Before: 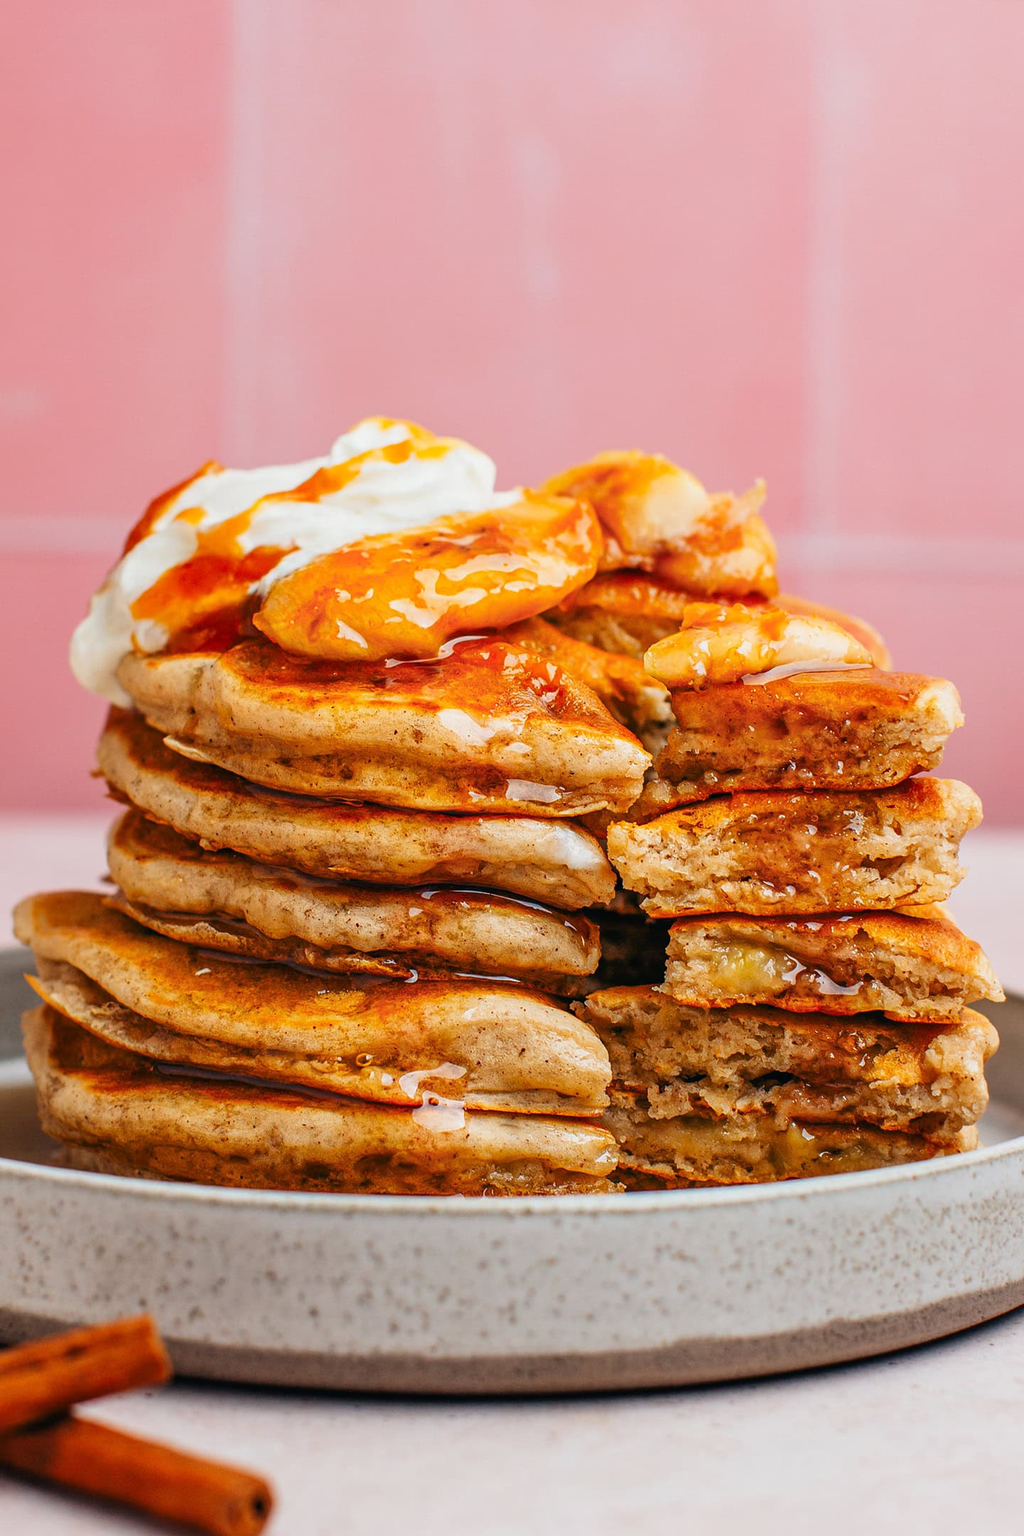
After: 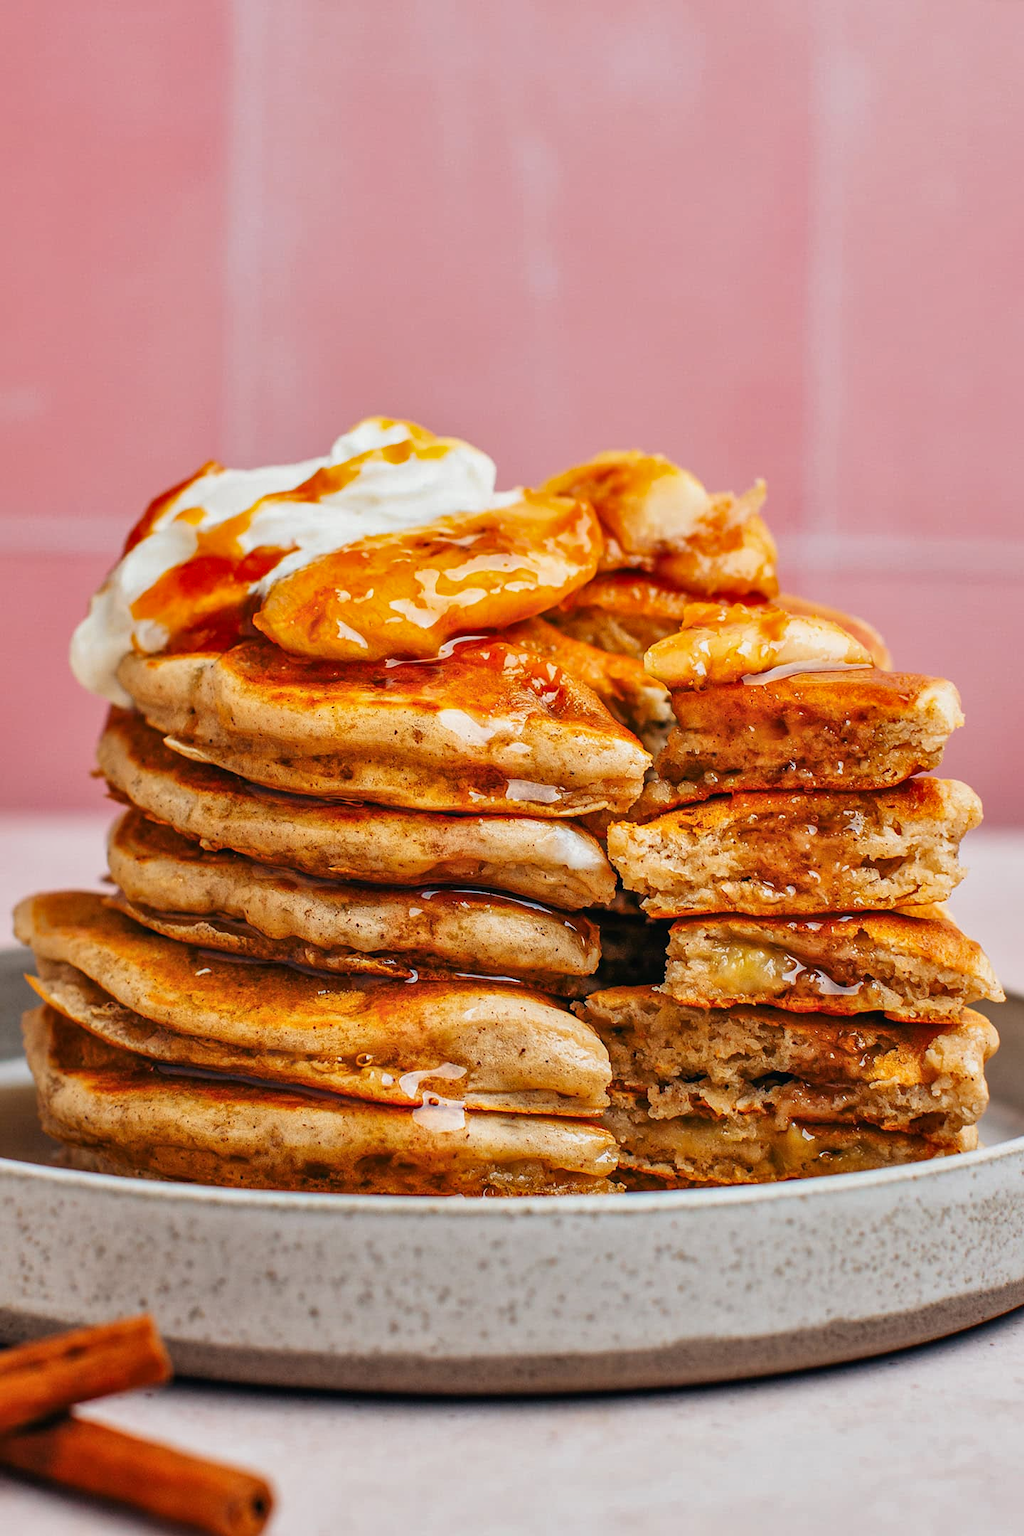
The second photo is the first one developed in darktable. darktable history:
shadows and highlights: shadows 59.51, soften with gaussian
local contrast: mode bilateral grid, contrast 9, coarseness 25, detail 115%, midtone range 0.2
